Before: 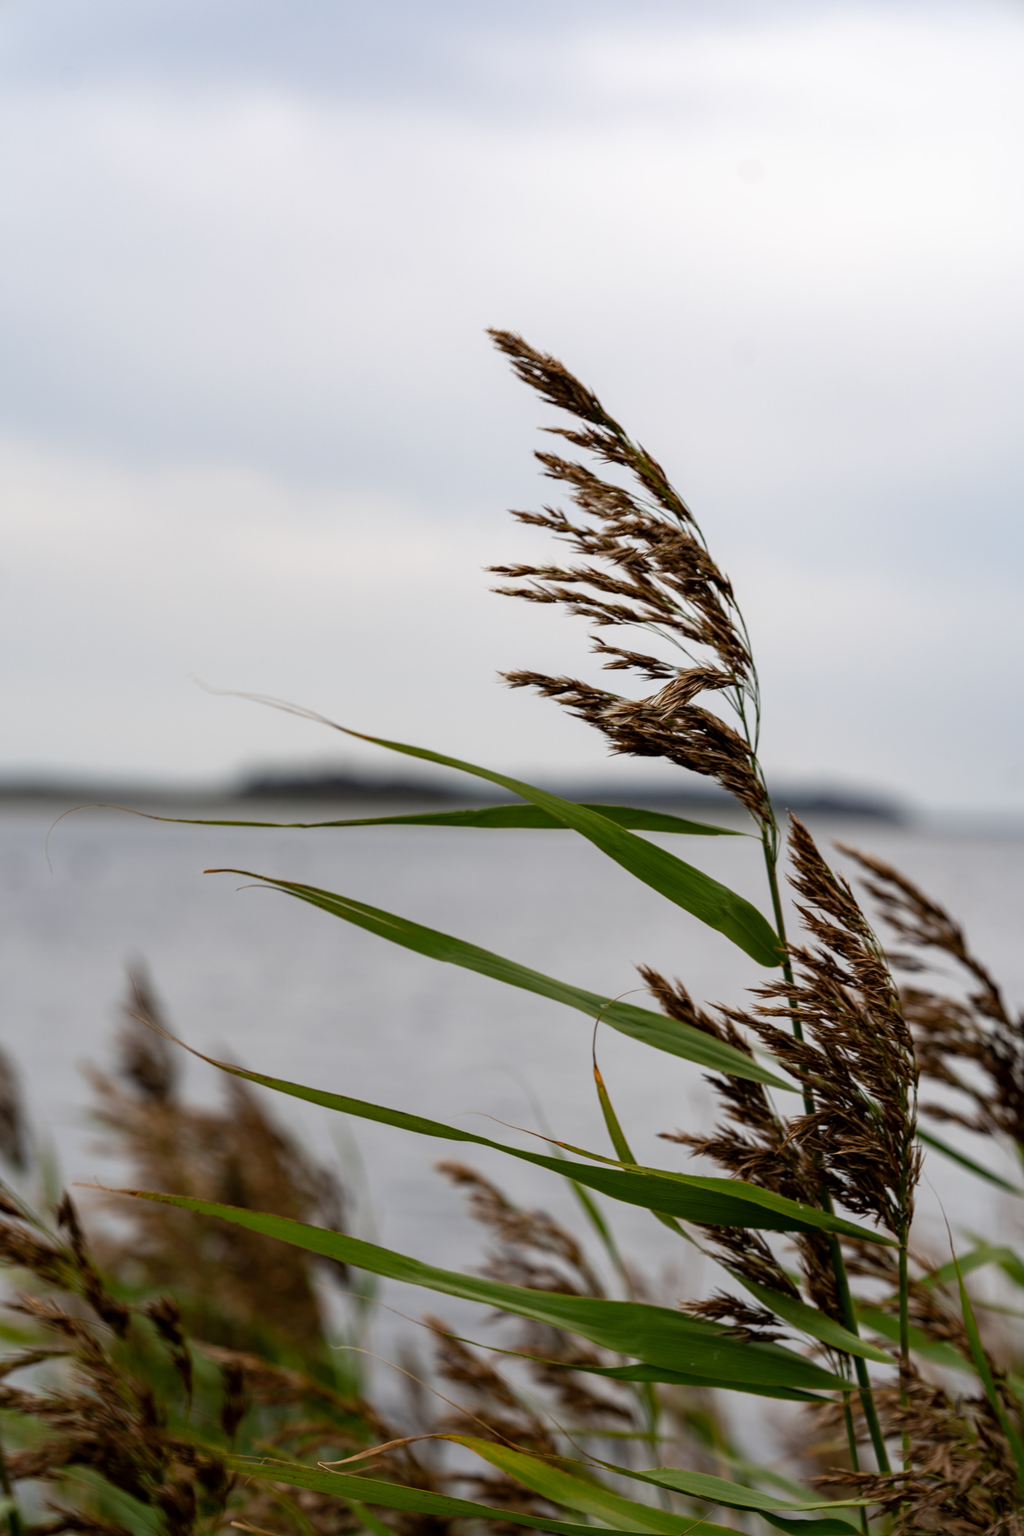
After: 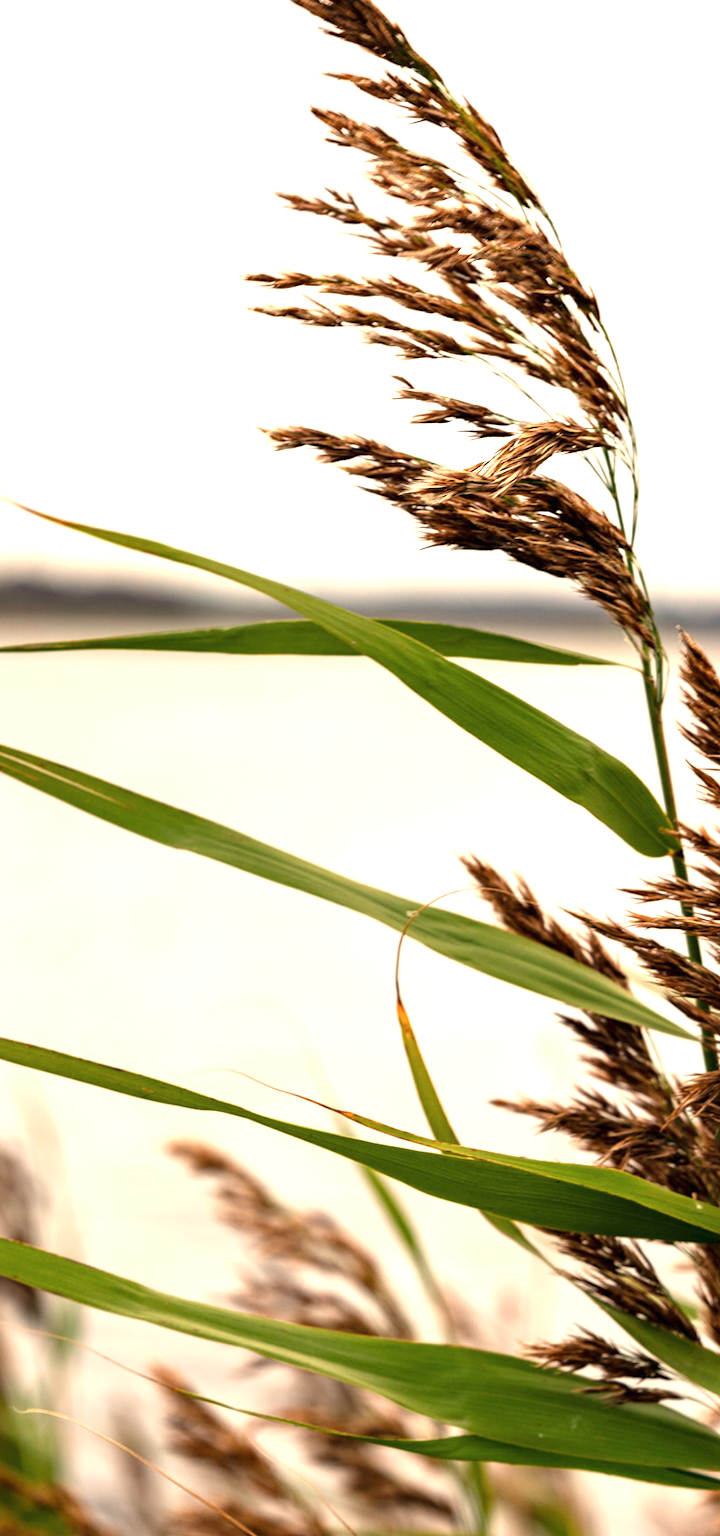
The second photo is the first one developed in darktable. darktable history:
exposure: black level correction 0, exposure 1.55 EV, compensate exposure bias true, compensate highlight preservation false
crop: left 31.379%, top 24.658%, right 20.326%, bottom 6.628%
color calibration: illuminant custom, x 0.348, y 0.366, temperature 4940.58 K
white balance: red 1.123, blue 0.83
